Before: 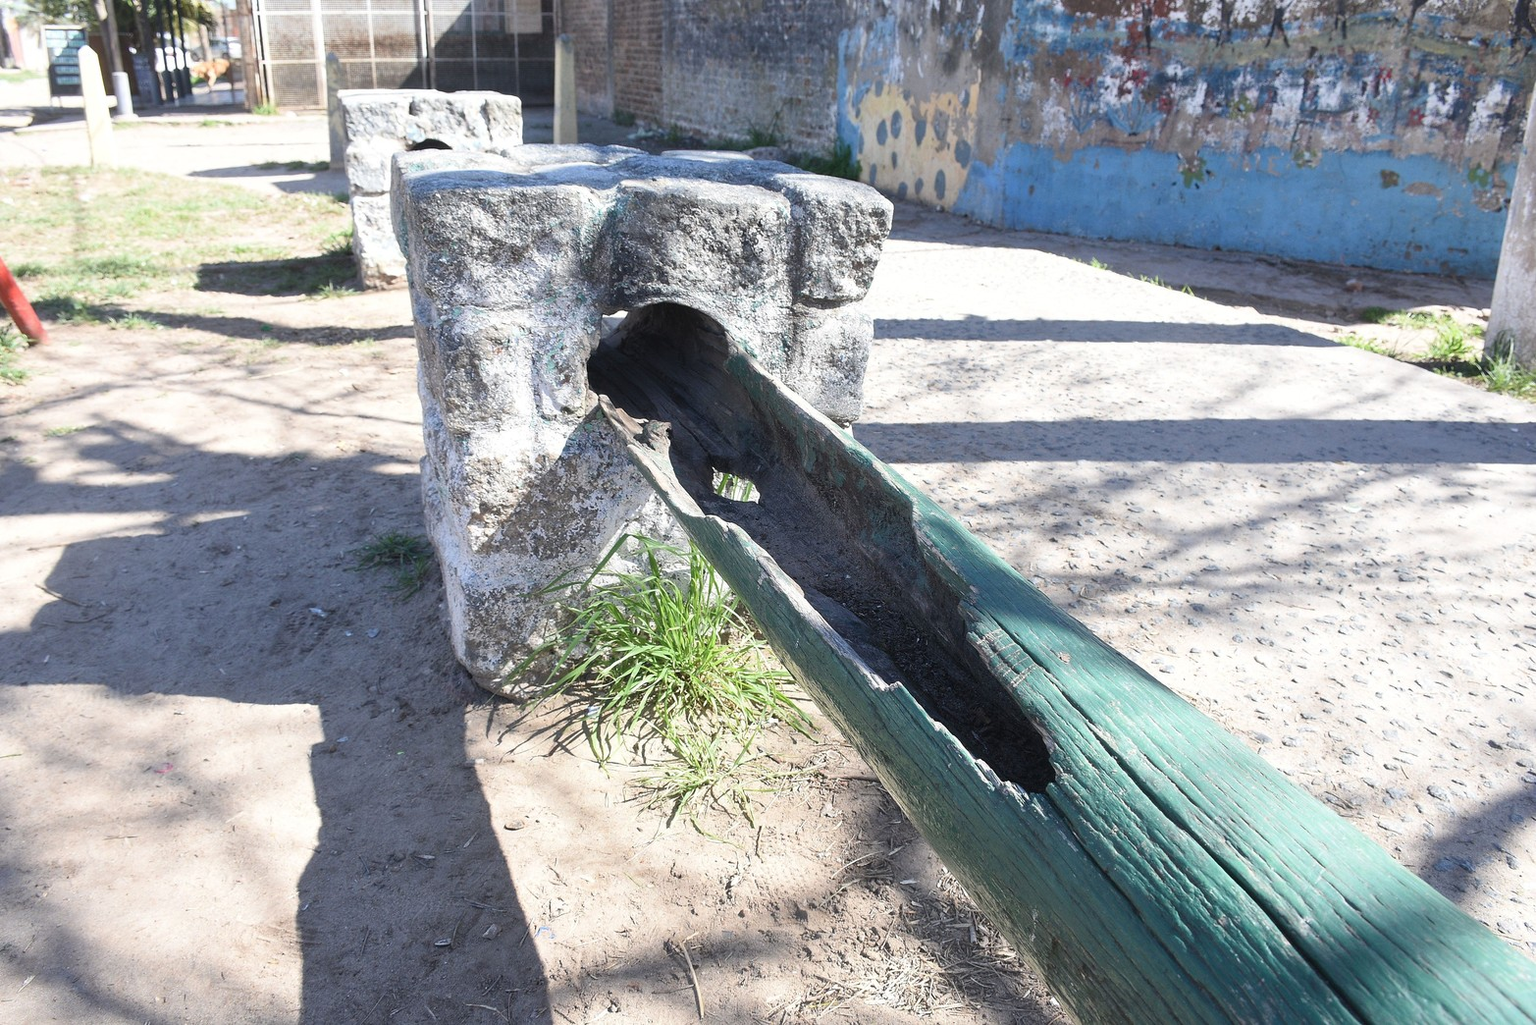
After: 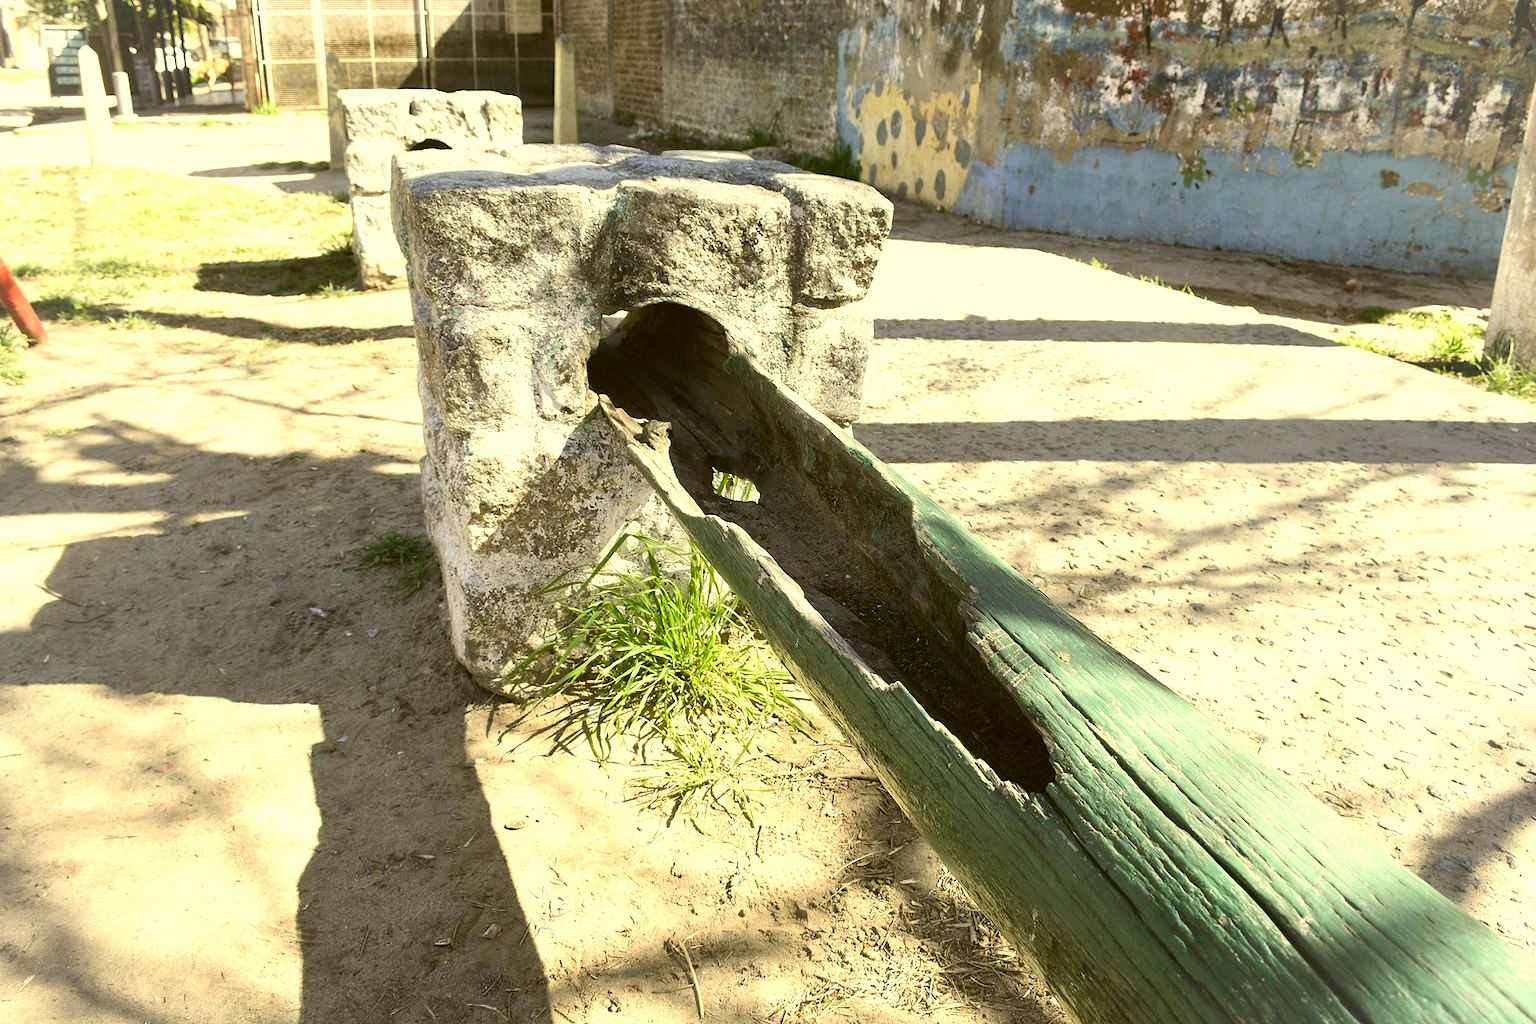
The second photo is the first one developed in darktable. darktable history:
color correction: highlights a* 0.11, highlights b* 29.67, shadows a* -0.225, shadows b* 21.88
vignetting: brightness 0.067, saturation 0.002
tone equalizer: -8 EV -0.393 EV, -7 EV -0.39 EV, -6 EV -0.314 EV, -5 EV -0.218 EV, -3 EV 0.193 EV, -2 EV 0.338 EV, -1 EV 0.366 EV, +0 EV 0.406 EV, edges refinement/feathering 500, mask exposure compensation -1.57 EV, preserve details no
